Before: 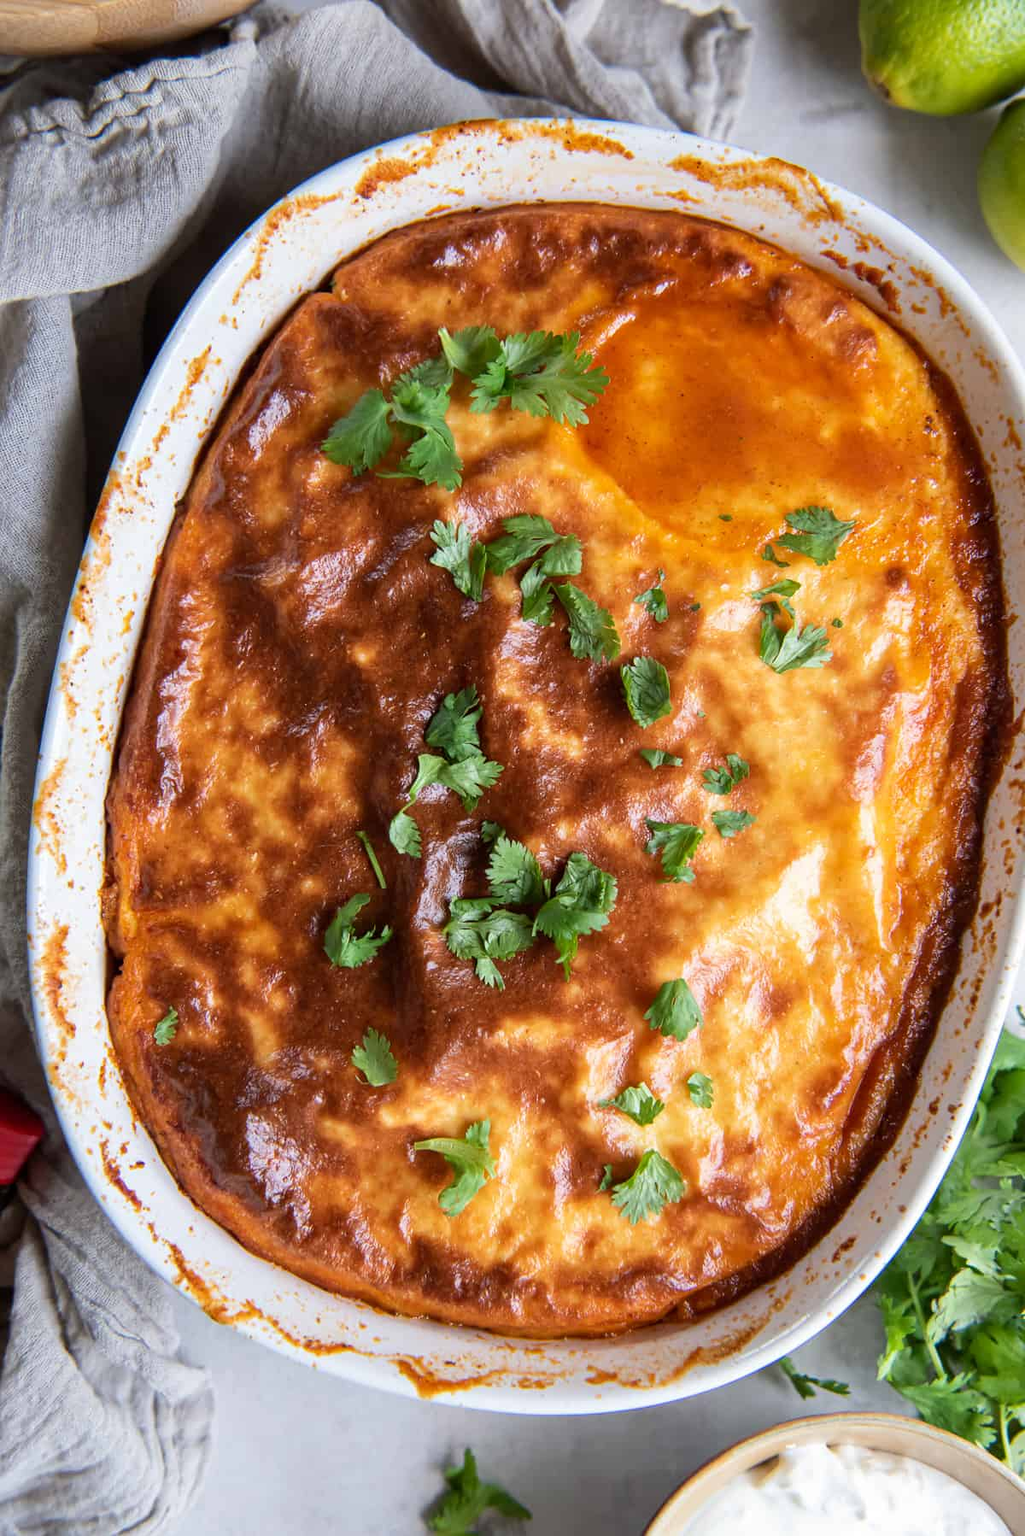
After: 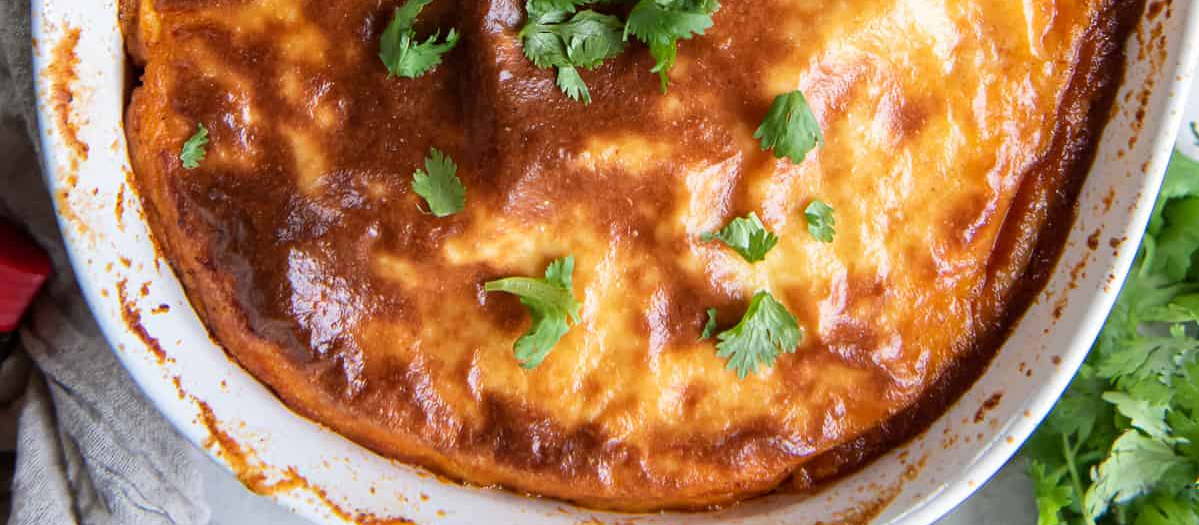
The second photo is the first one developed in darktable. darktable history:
crop and rotate: top 58.749%, bottom 12.01%
